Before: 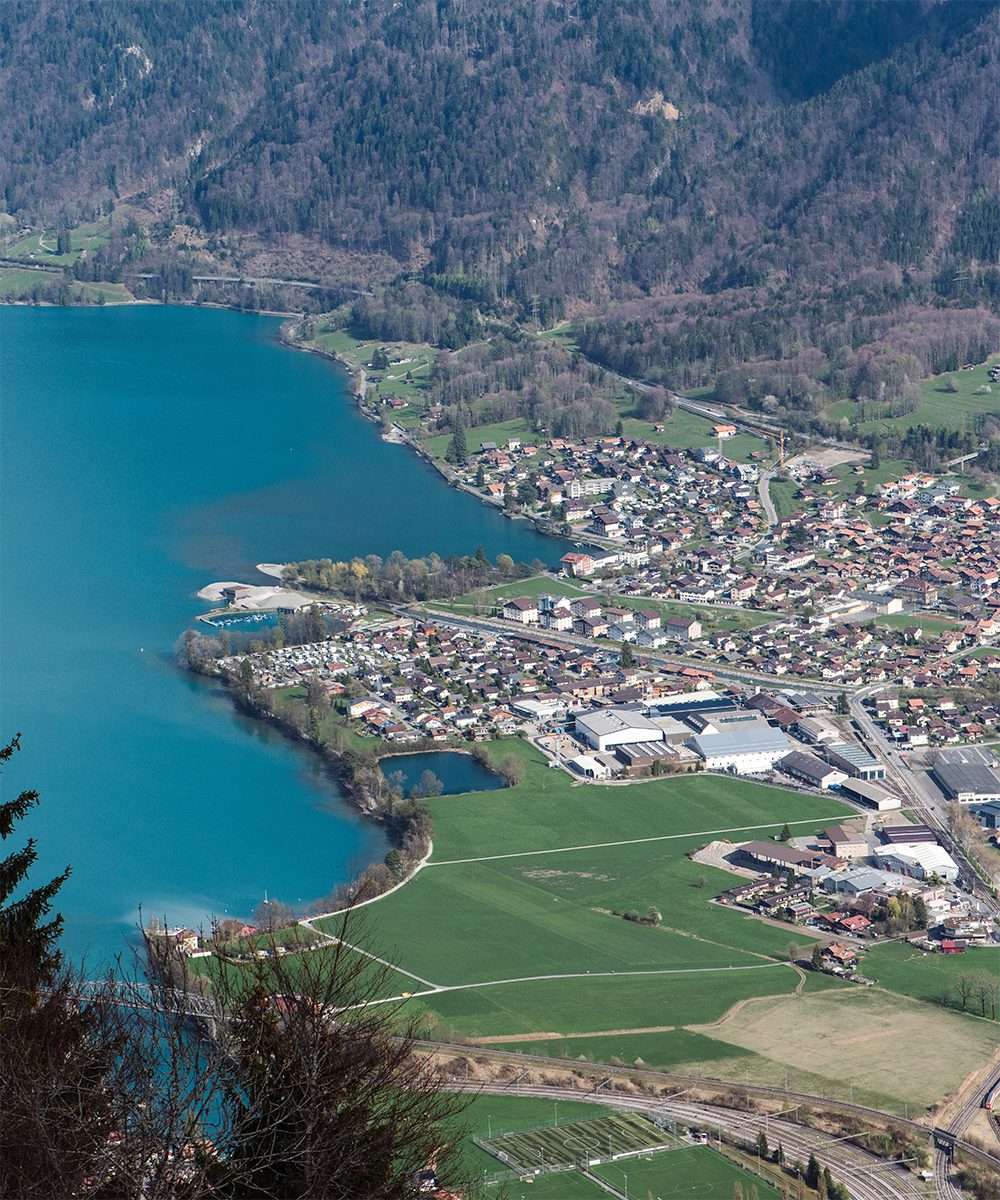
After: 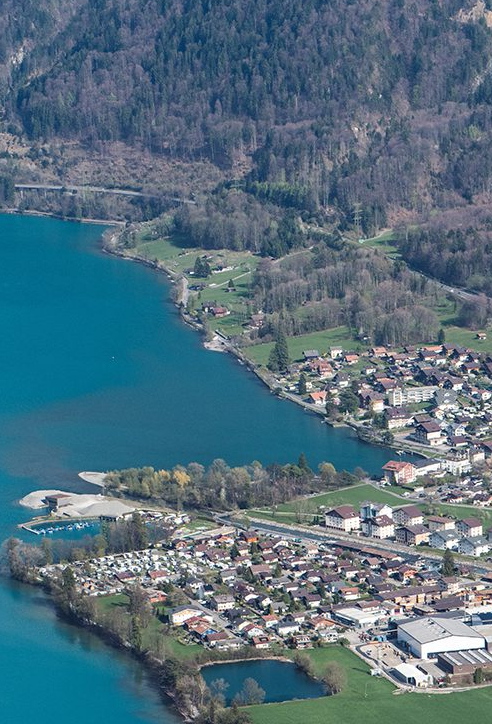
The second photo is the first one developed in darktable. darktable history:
crop: left 17.831%, top 7.708%, right 32.942%, bottom 31.912%
